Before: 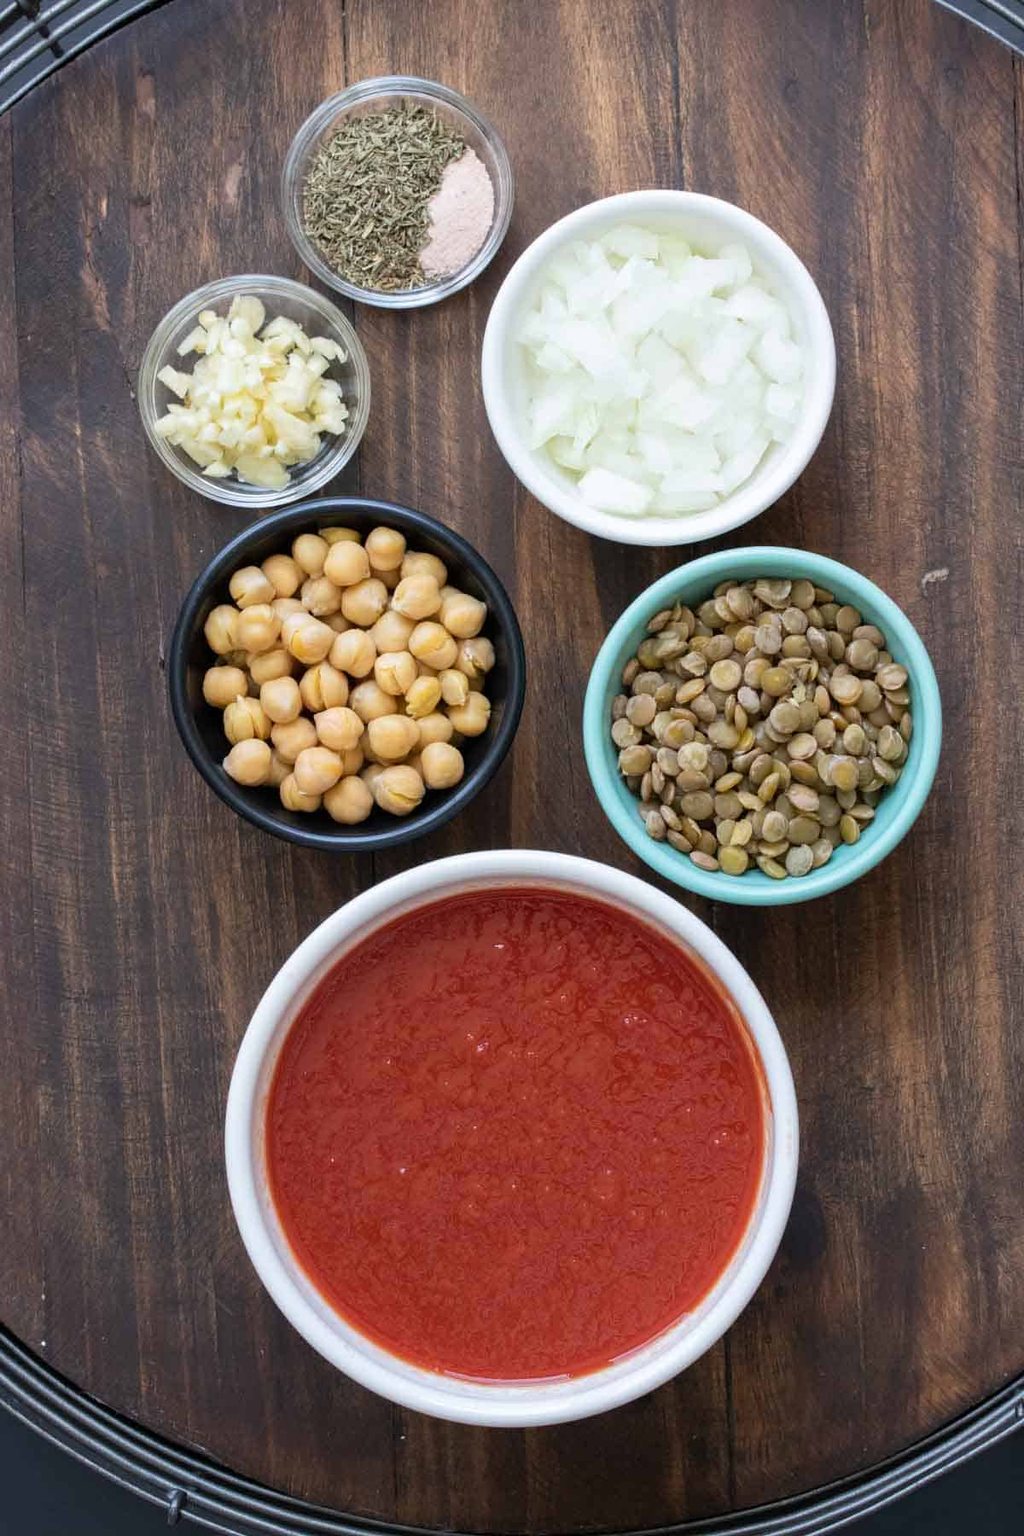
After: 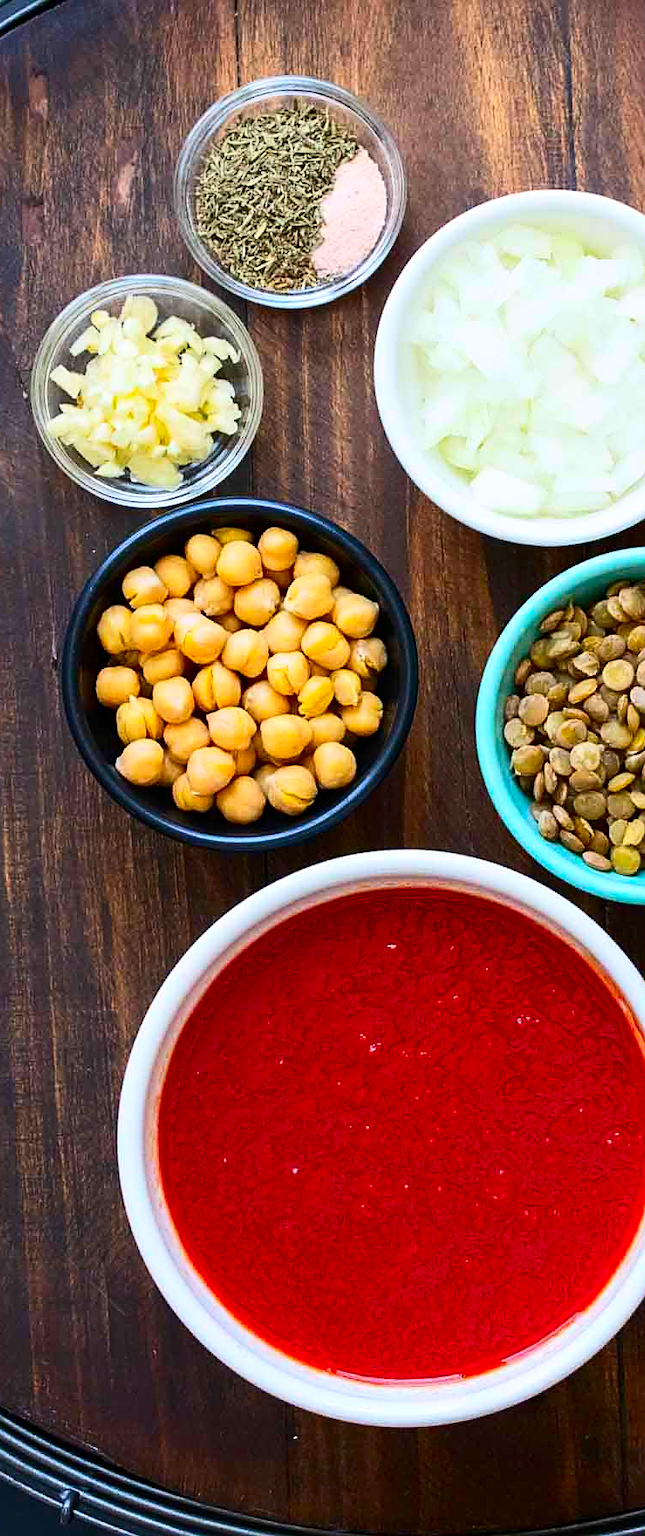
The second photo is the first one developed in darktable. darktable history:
contrast brightness saturation: contrast 0.257, brightness 0.014, saturation 0.855
crop: left 10.565%, right 26.345%
sharpen: on, module defaults
